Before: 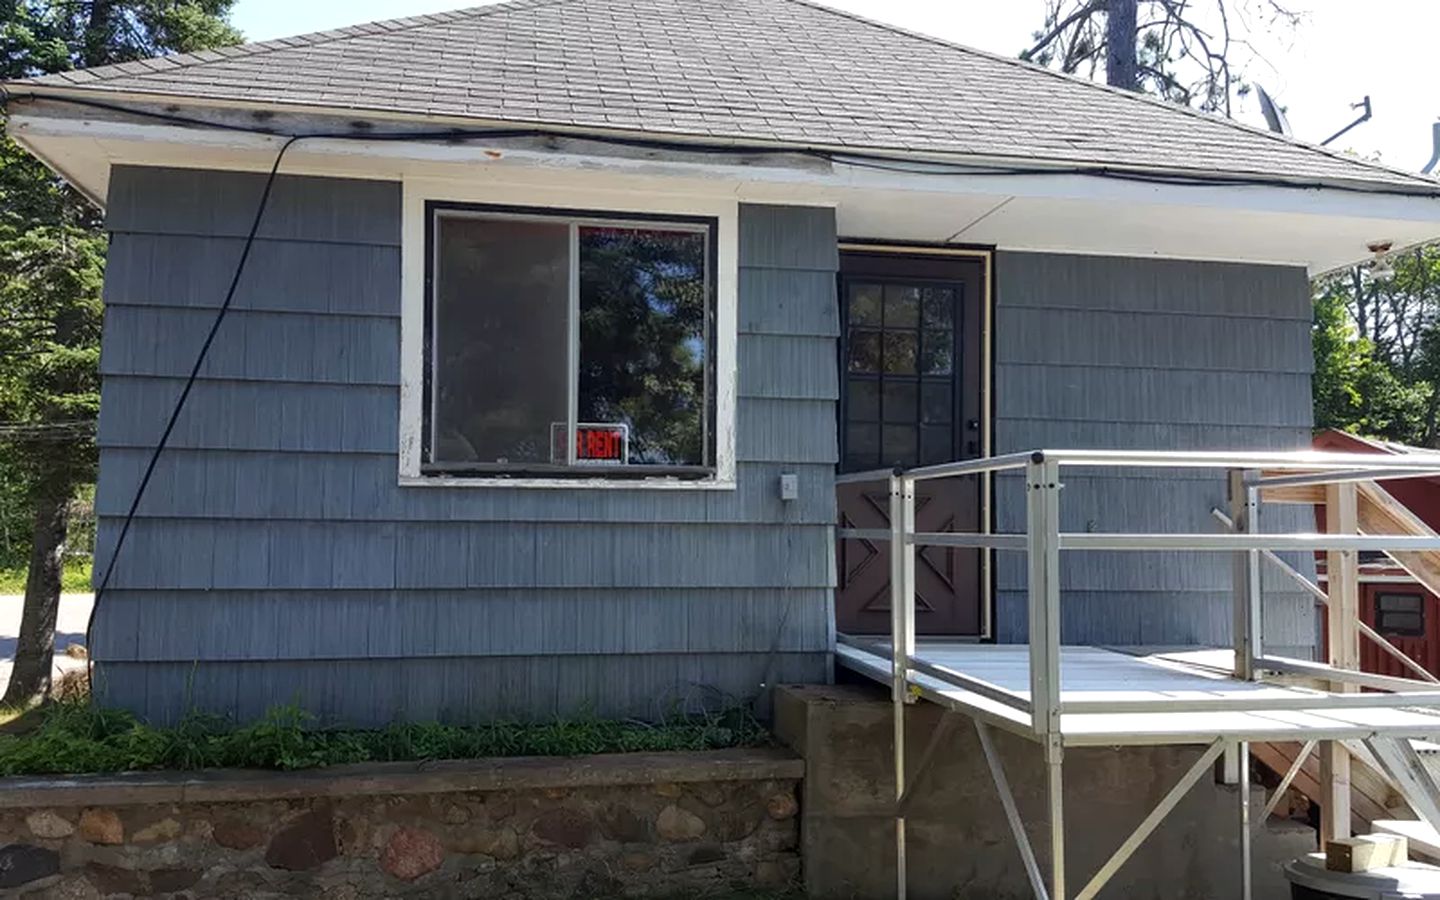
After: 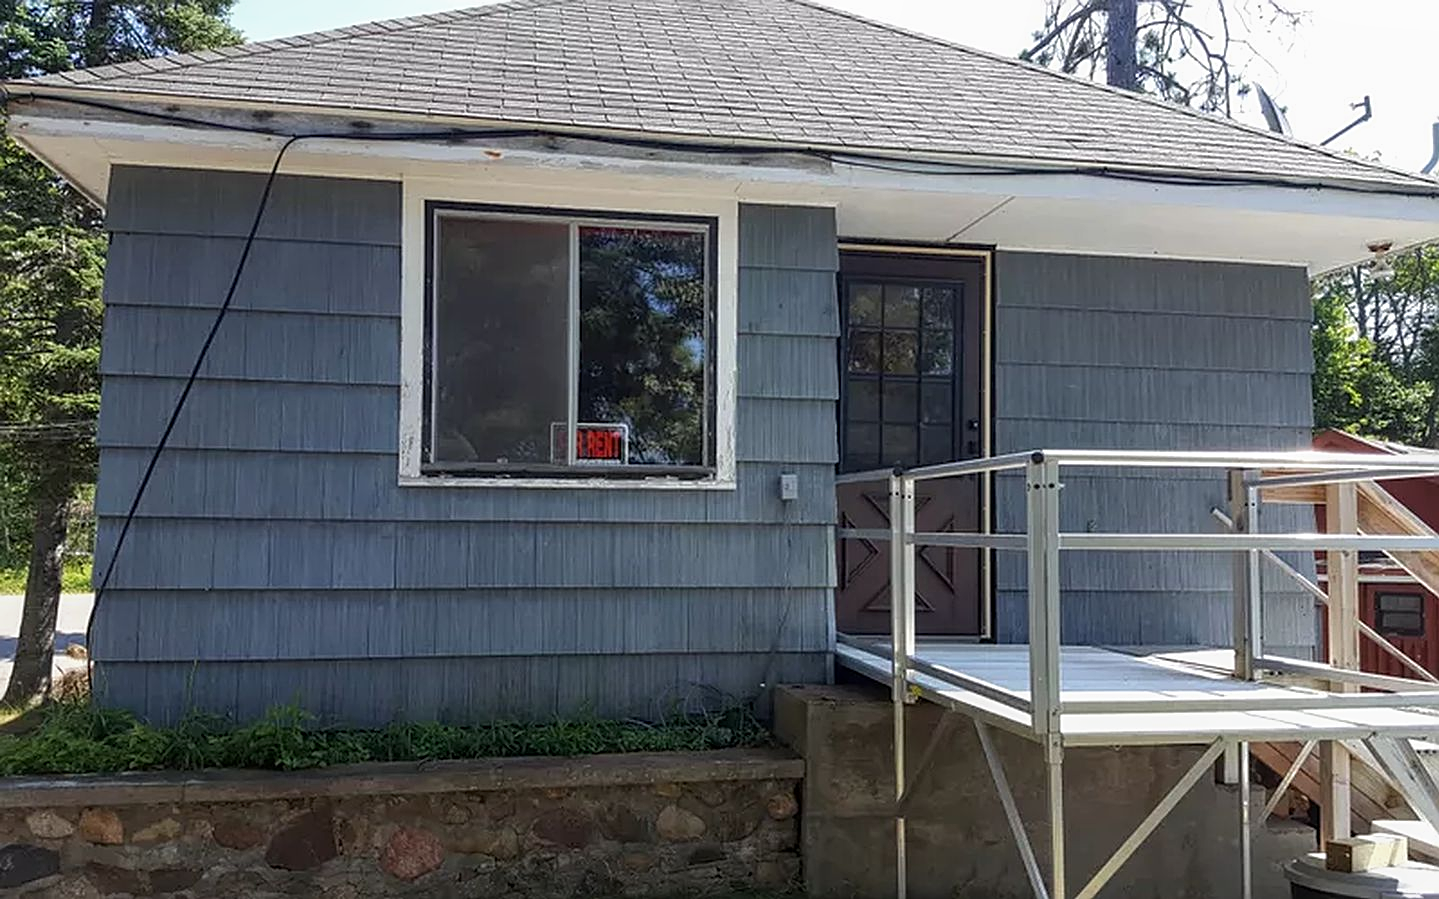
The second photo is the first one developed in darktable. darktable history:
local contrast: detail 109%
crop: left 0.061%
sharpen: on, module defaults
